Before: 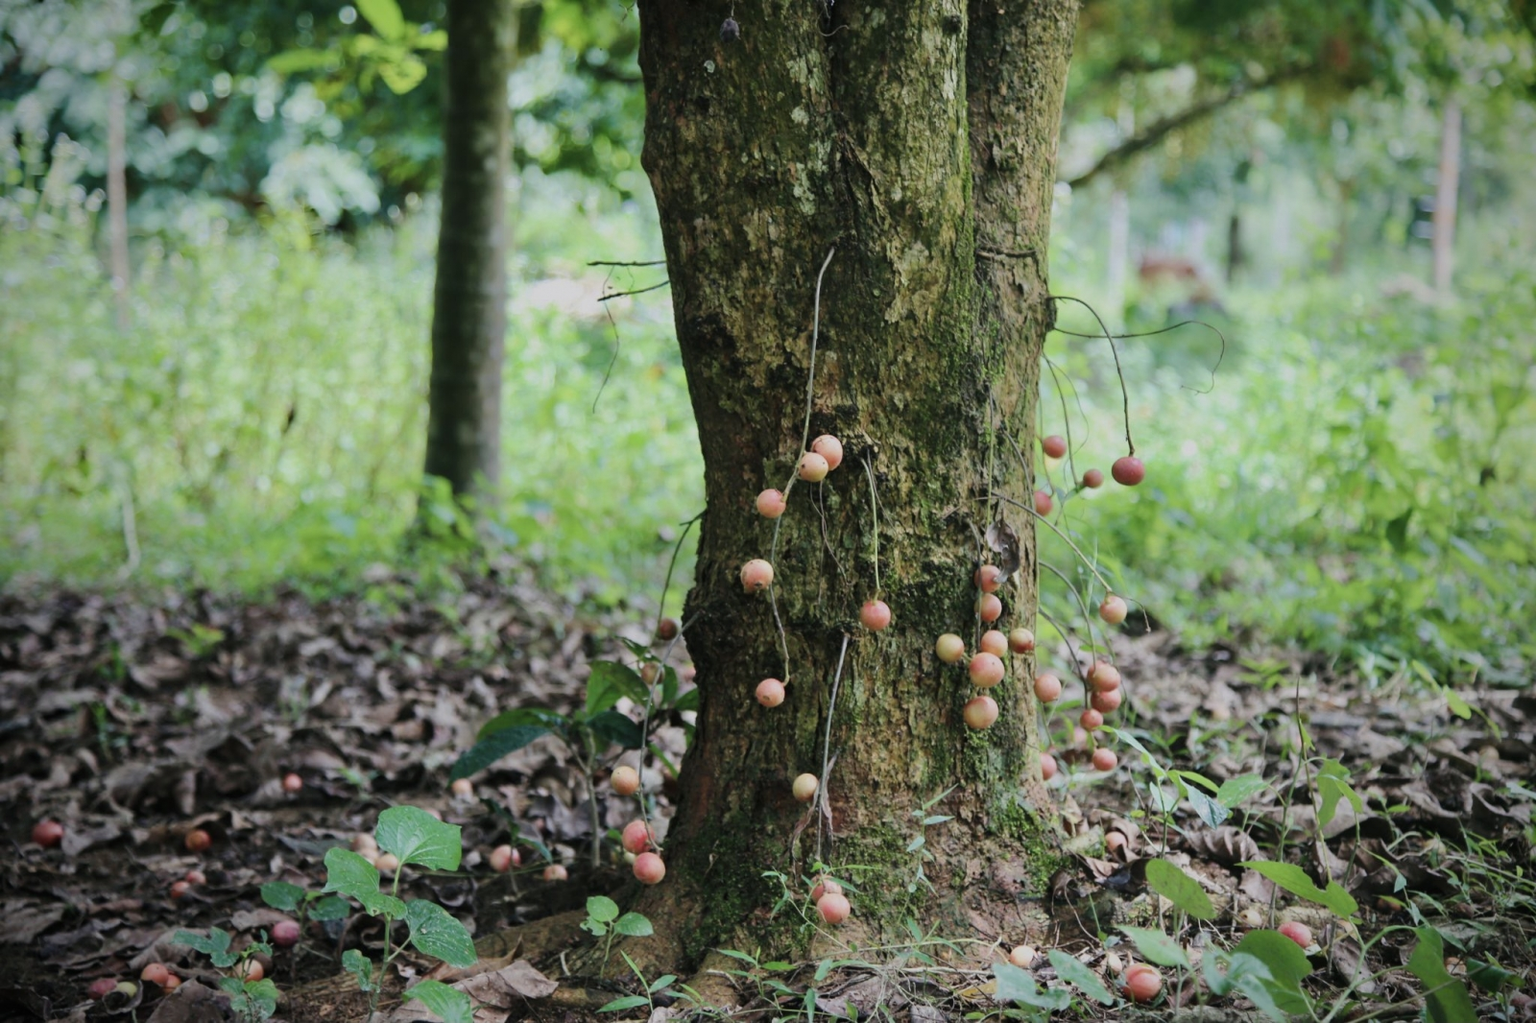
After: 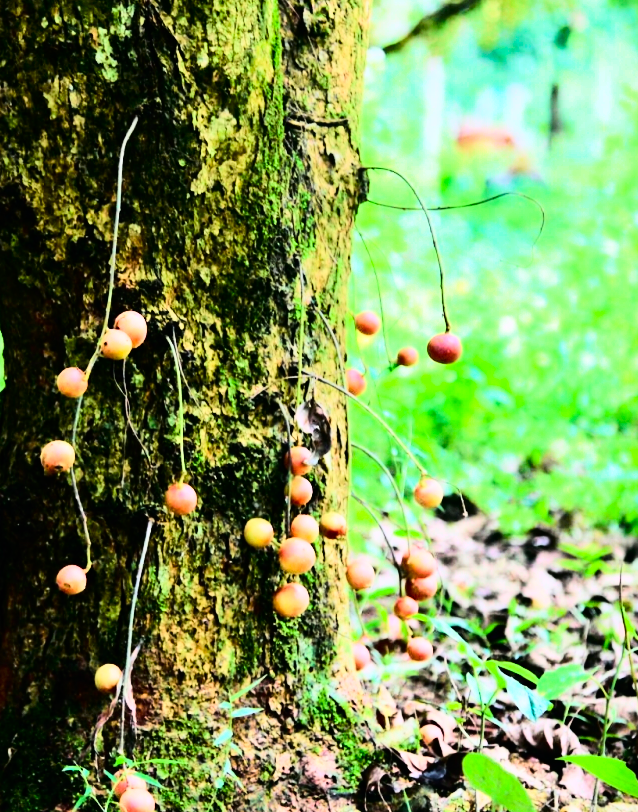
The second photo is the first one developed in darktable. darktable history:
color balance rgb: perceptual saturation grading › global saturation 40%, global vibrance 15%
crop: left 45.721%, top 13.393%, right 14.118%, bottom 10.01%
tone curve: curves: ch0 [(0, 0) (0.126, 0.061) (0.338, 0.285) (0.494, 0.518) (0.703, 0.762) (1, 1)]; ch1 [(0, 0) (0.389, 0.313) (0.457, 0.442) (0.5, 0.501) (0.55, 0.578) (1, 1)]; ch2 [(0, 0) (0.44, 0.424) (0.501, 0.499) (0.557, 0.564) (0.613, 0.67) (0.707, 0.746) (1, 1)], color space Lab, independent channels, preserve colors none
rgb curve: curves: ch0 [(0, 0) (0.21, 0.15) (0.24, 0.21) (0.5, 0.75) (0.75, 0.96) (0.89, 0.99) (1, 1)]; ch1 [(0, 0.02) (0.21, 0.13) (0.25, 0.2) (0.5, 0.67) (0.75, 0.9) (0.89, 0.97) (1, 1)]; ch2 [(0, 0.02) (0.21, 0.13) (0.25, 0.2) (0.5, 0.67) (0.75, 0.9) (0.89, 0.97) (1, 1)], compensate middle gray true
